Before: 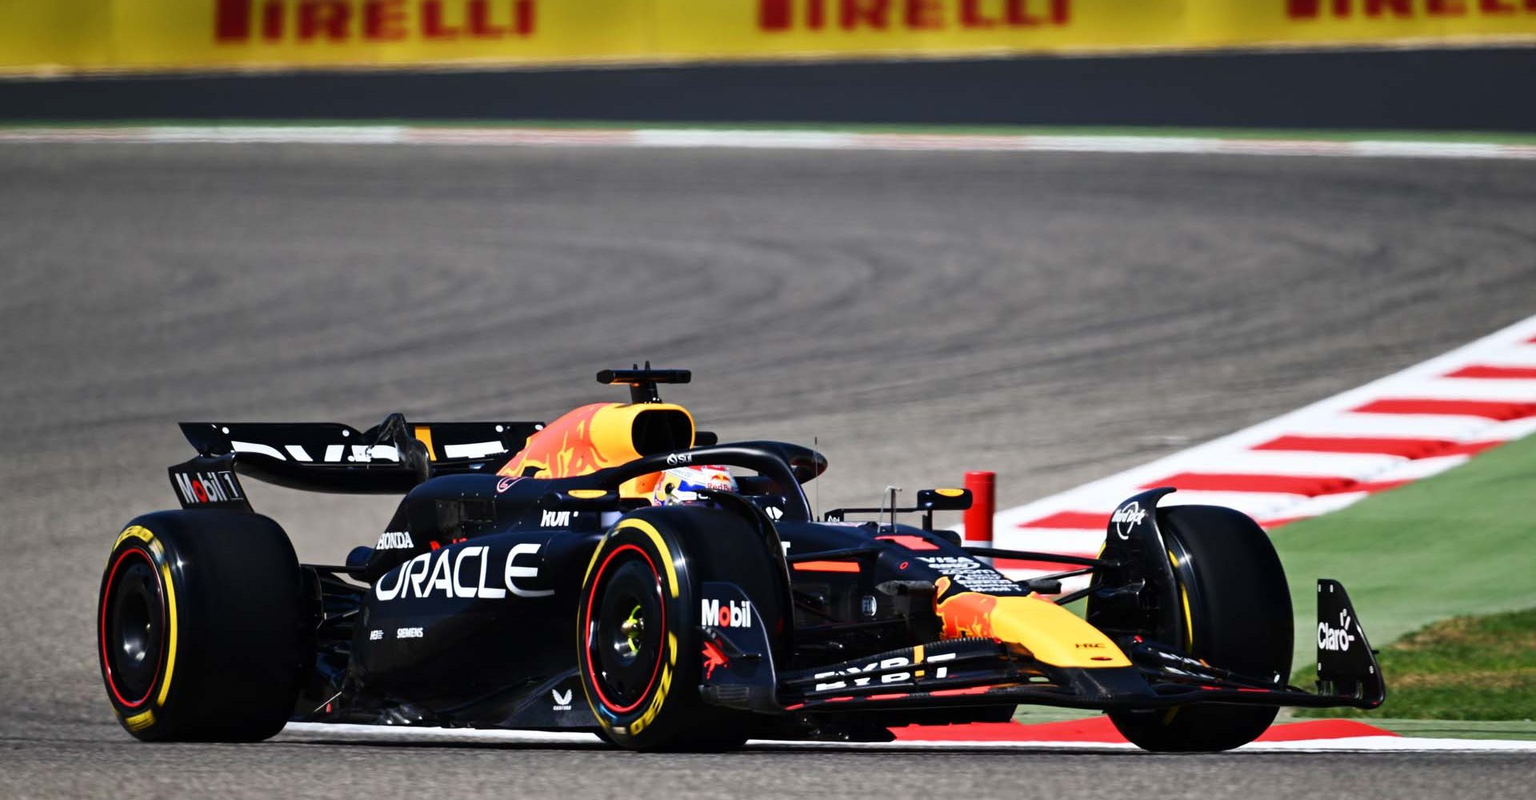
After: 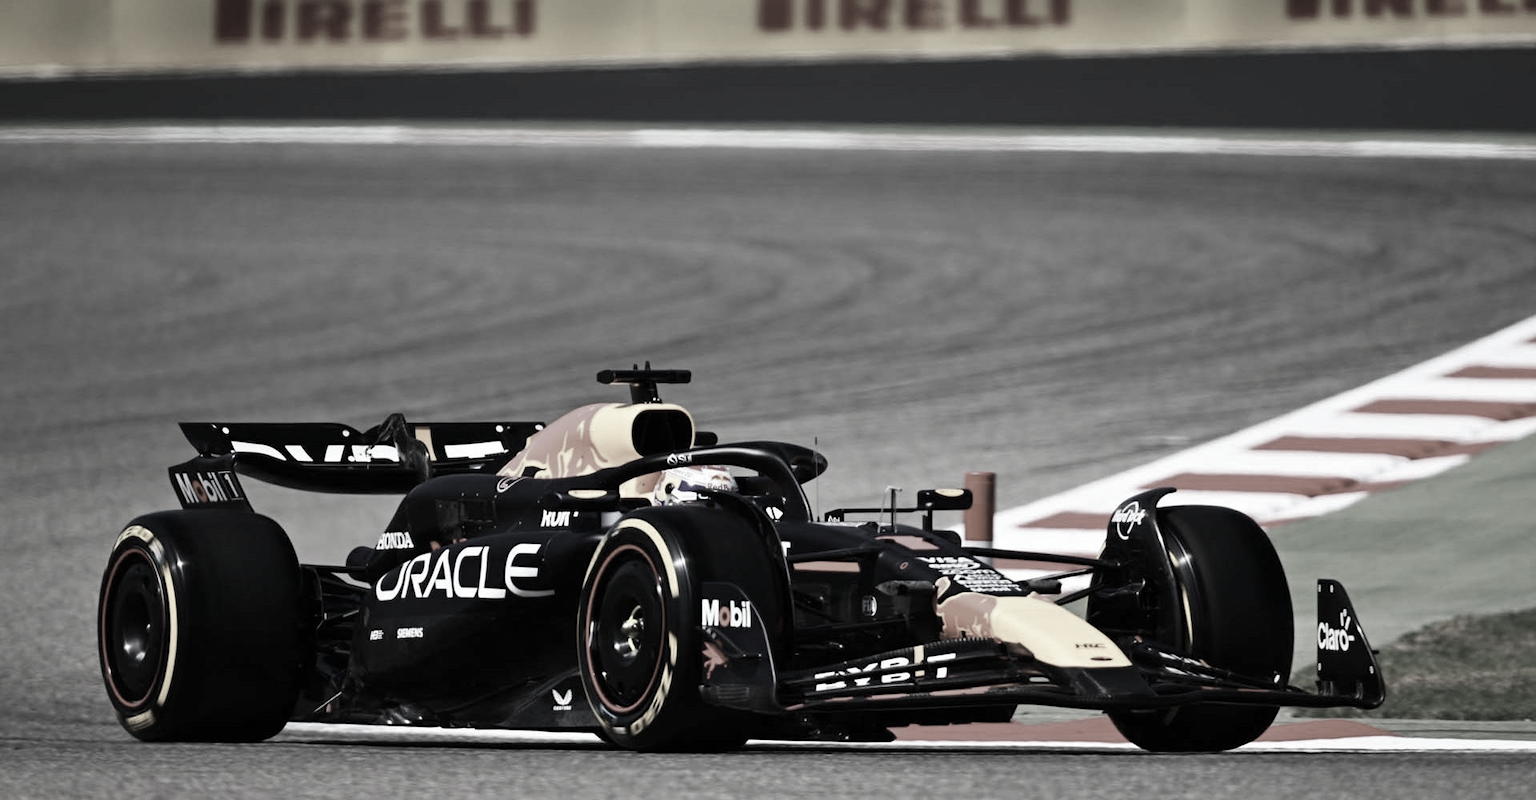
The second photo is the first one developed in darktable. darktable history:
color correction: highlights b* -0.058, saturation 0.144
